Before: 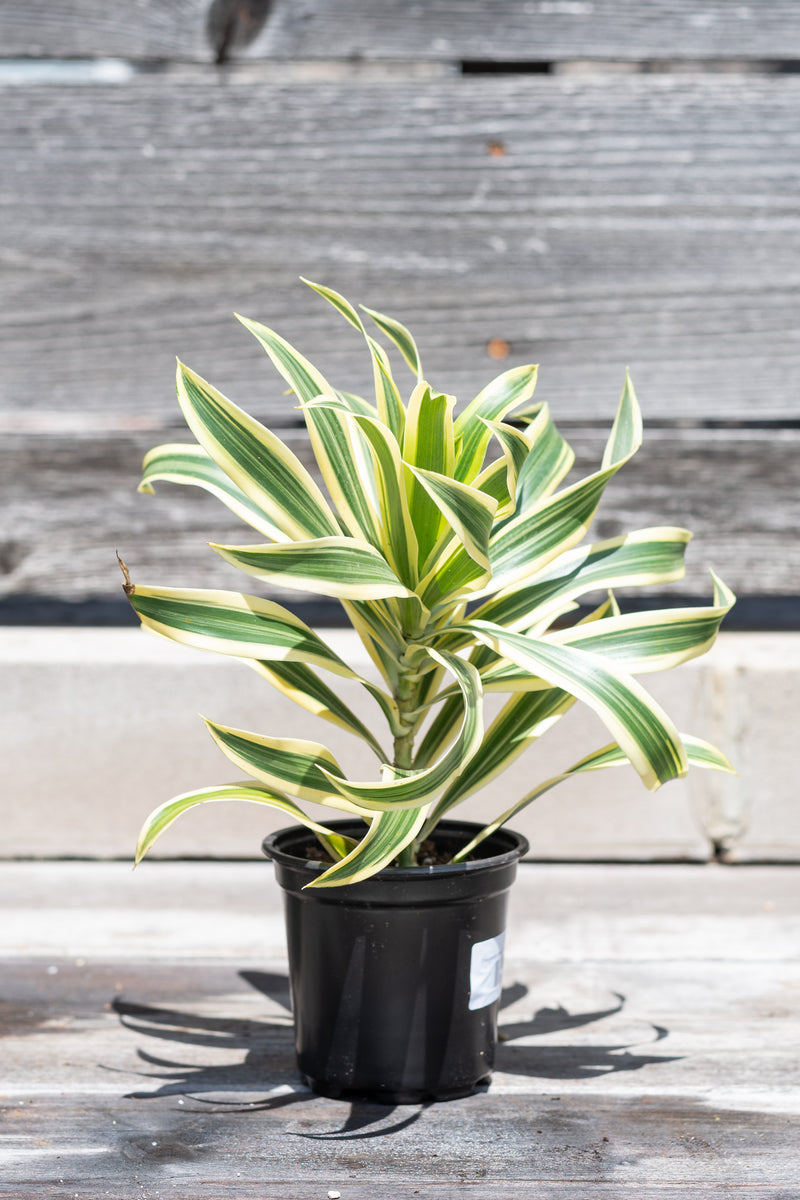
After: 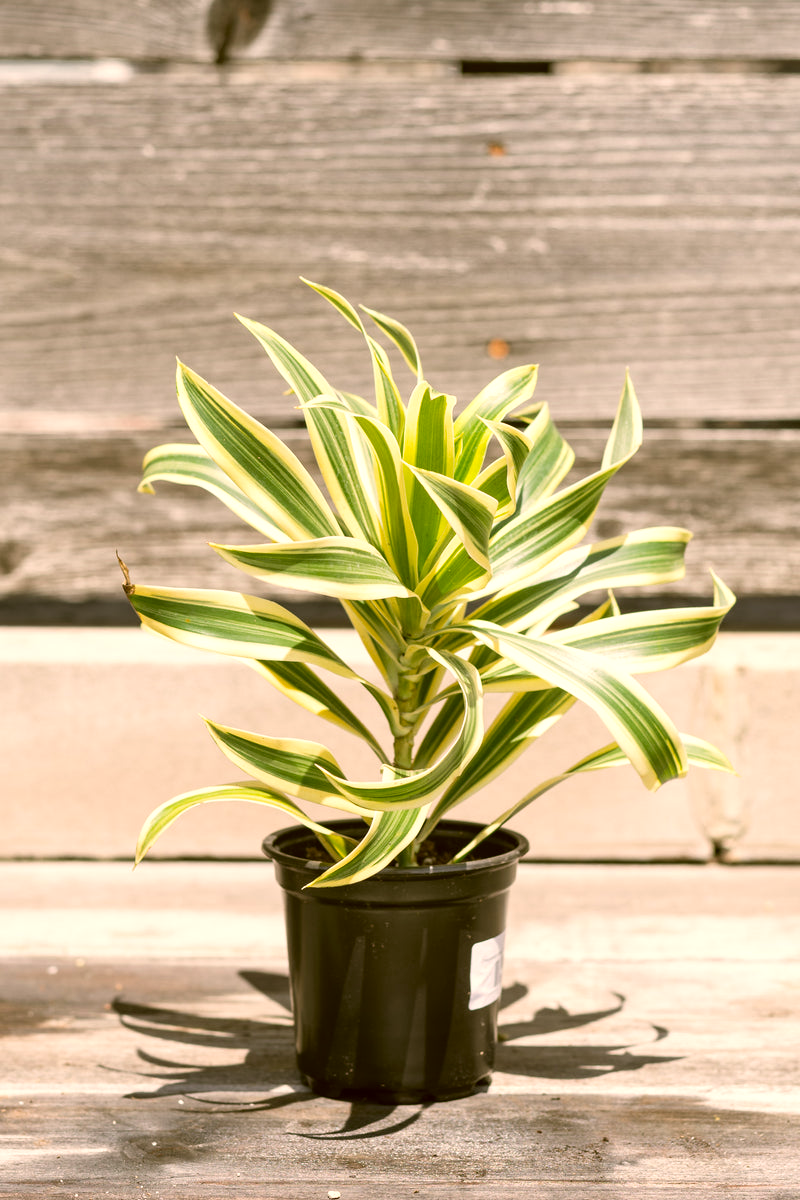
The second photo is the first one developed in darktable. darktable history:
exposure: exposure 0.178 EV, compensate exposure bias true, compensate highlight preservation false
color correction: highlights a* 8.98, highlights b* 15.09, shadows a* -0.49, shadows b* 26.52
